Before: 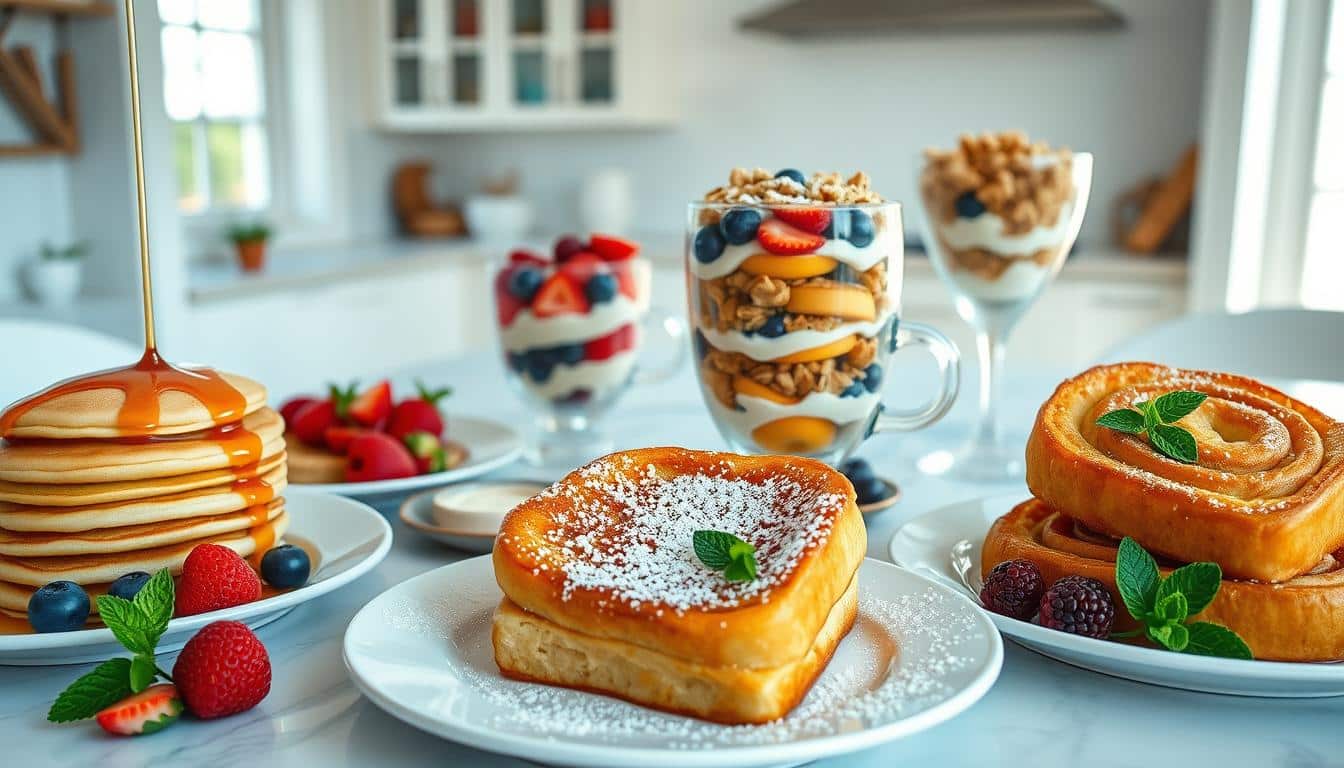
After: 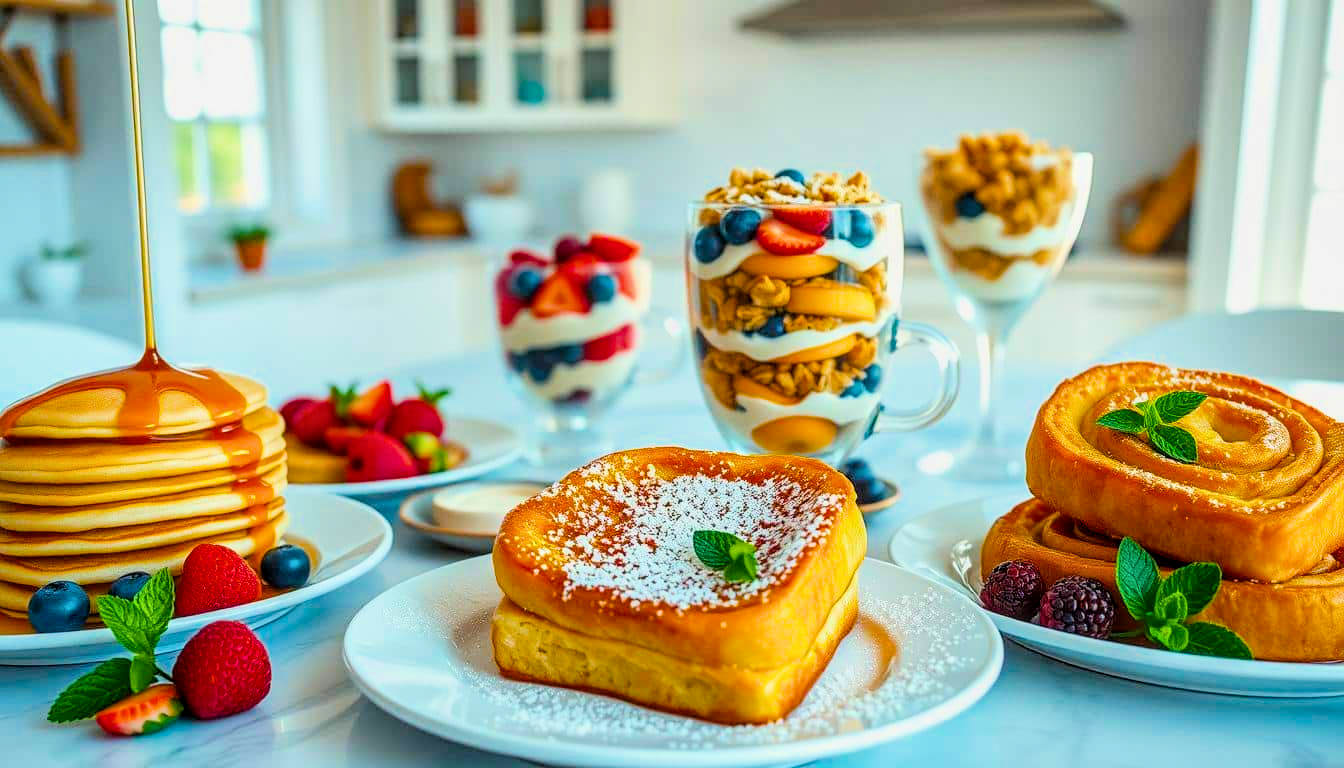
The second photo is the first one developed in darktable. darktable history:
filmic rgb: black relative exposure -7.65 EV, white relative exposure 4.56 EV, hardness 3.61, color science v6 (2022)
local contrast: on, module defaults
tone equalizer: on, module defaults
color balance rgb: linear chroma grading › global chroma 20%, perceptual saturation grading › global saturation 25%, perceptual brilliance grading › global brilliance 20%, global vibrance 20%
